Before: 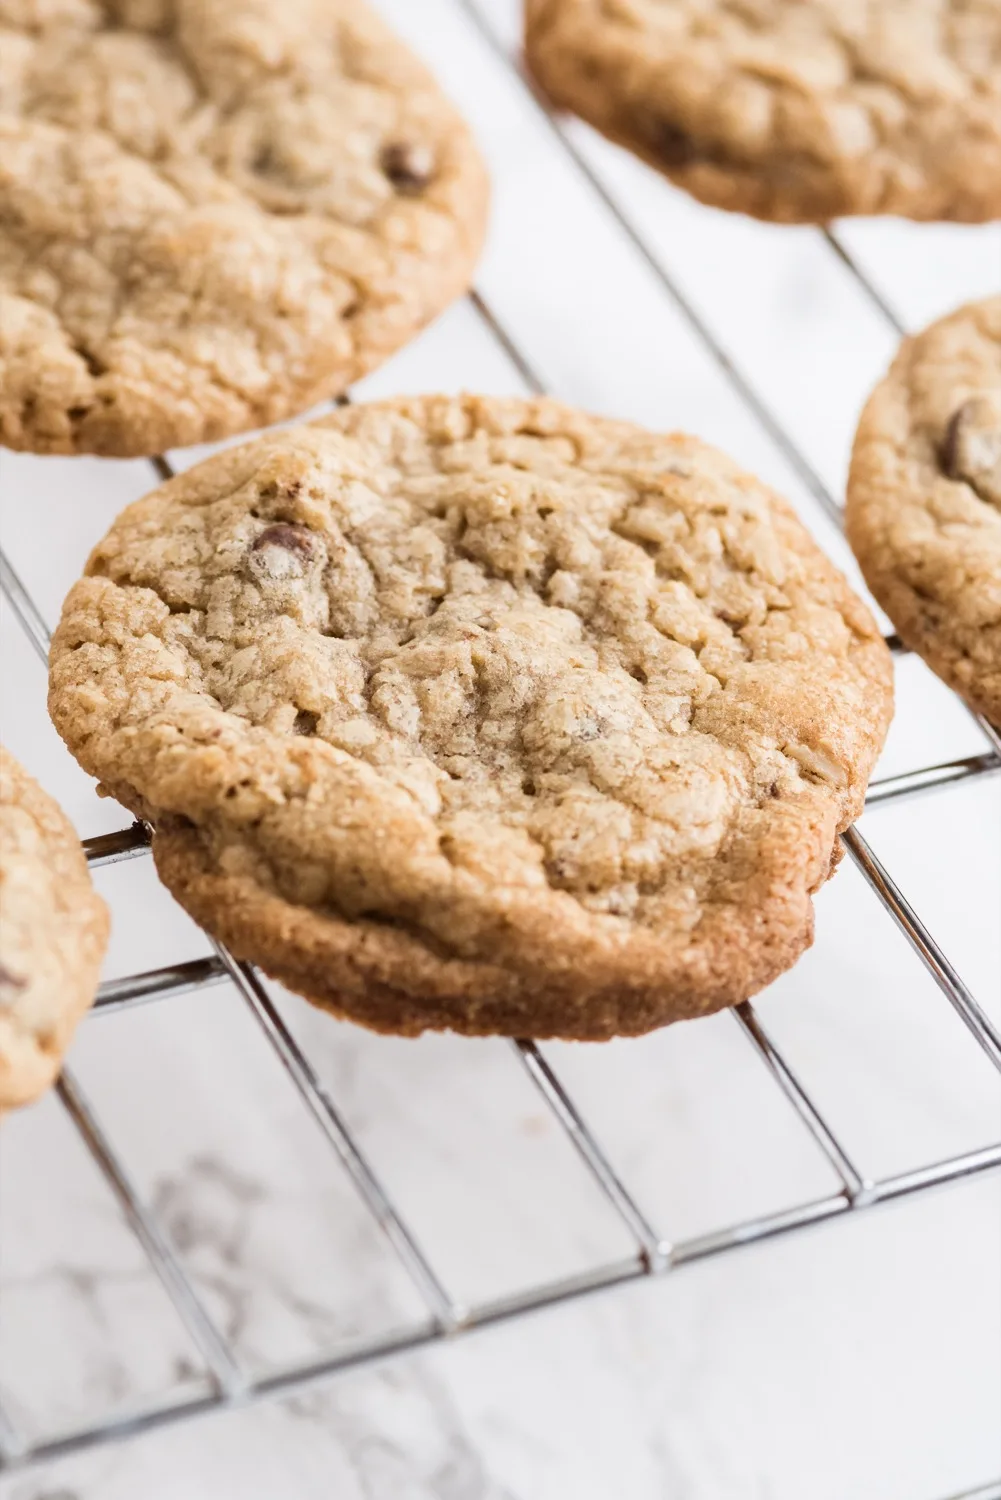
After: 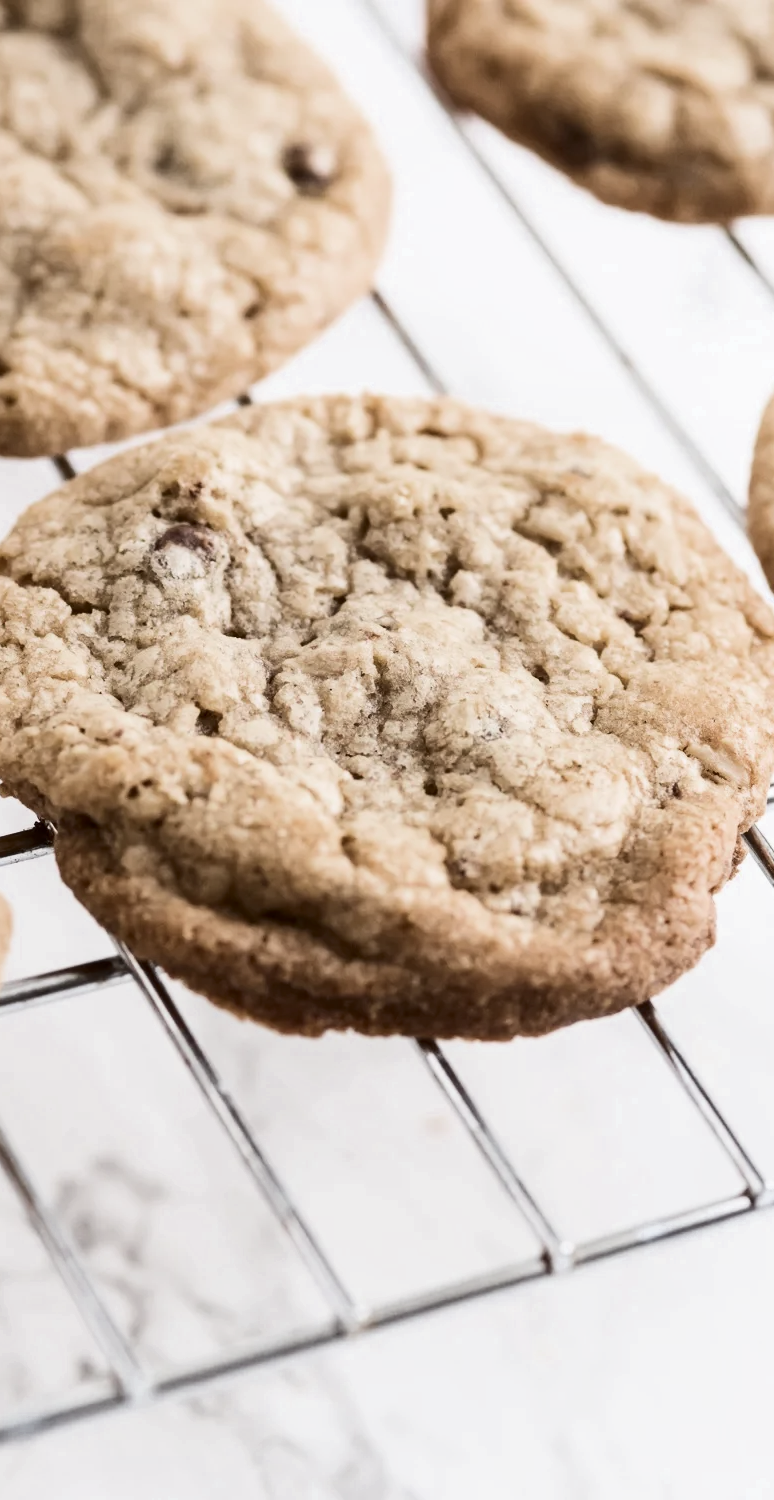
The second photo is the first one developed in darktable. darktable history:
crop: left 9.876%, right 12.739%
contrast brightness saturation: contrast 0.251, saturation -0.307
color zones: curves: ch0 [(0.27, 0.396) (0.563, 0.504) (0.75, 0.5) (0.787, 0.307)]
